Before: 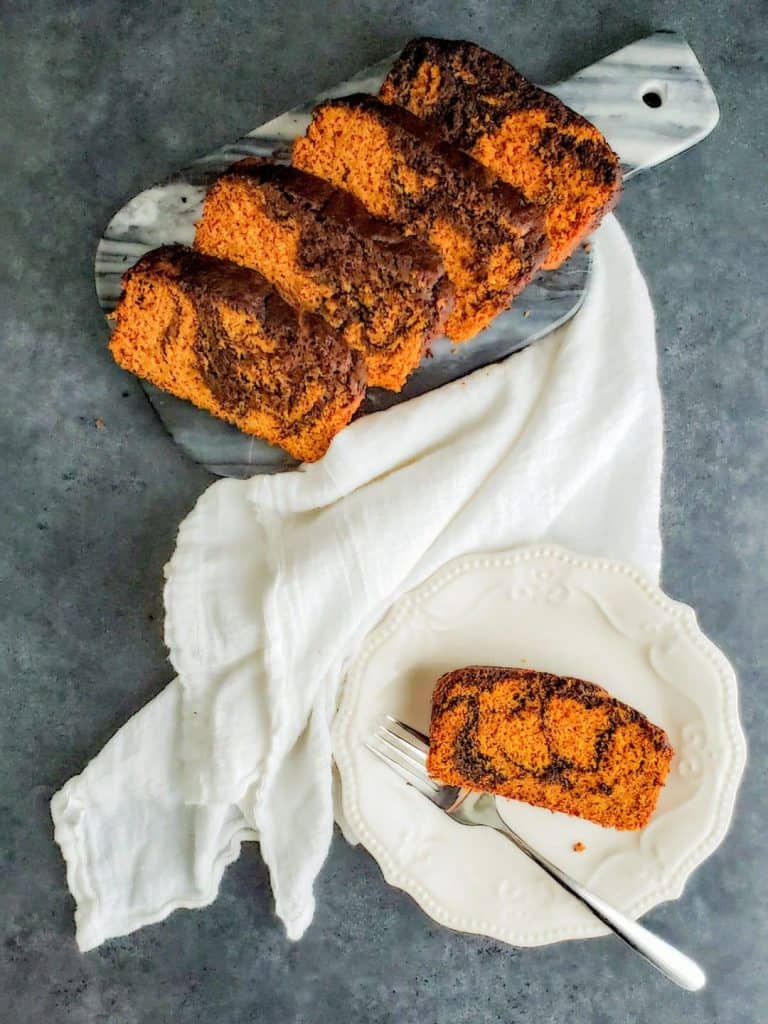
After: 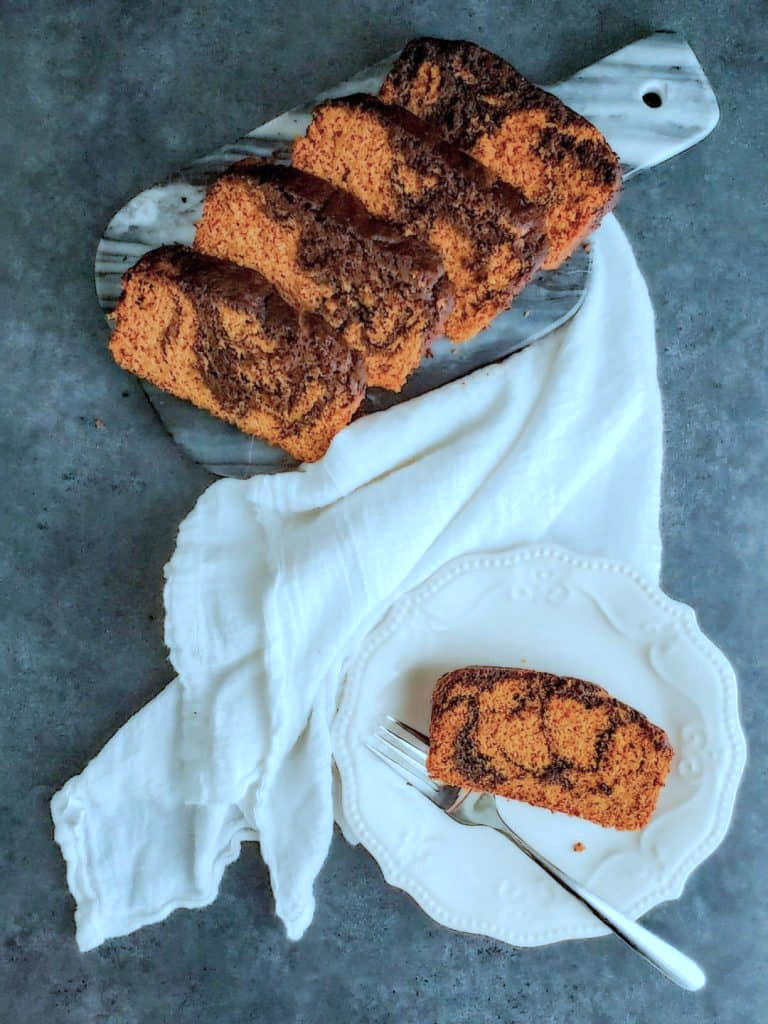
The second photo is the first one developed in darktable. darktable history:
white balance: emerald 1
color correction: highlights a* -9.35, highlights b* -23.15
tone curve: curves: ch0 [(0, 0) (0.915, 0.89) (1, 1)]
contrast brightness saturation: saturation -0.1
